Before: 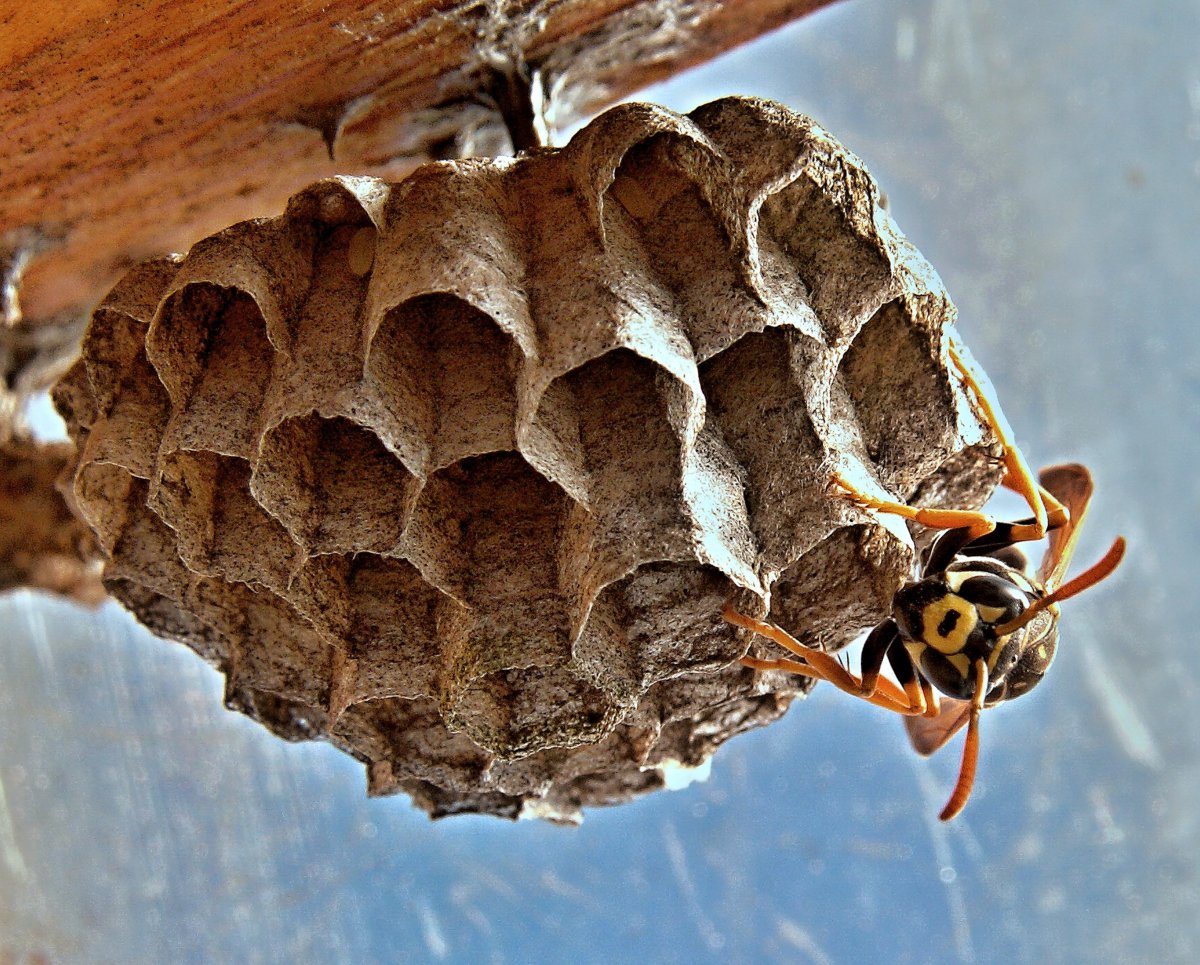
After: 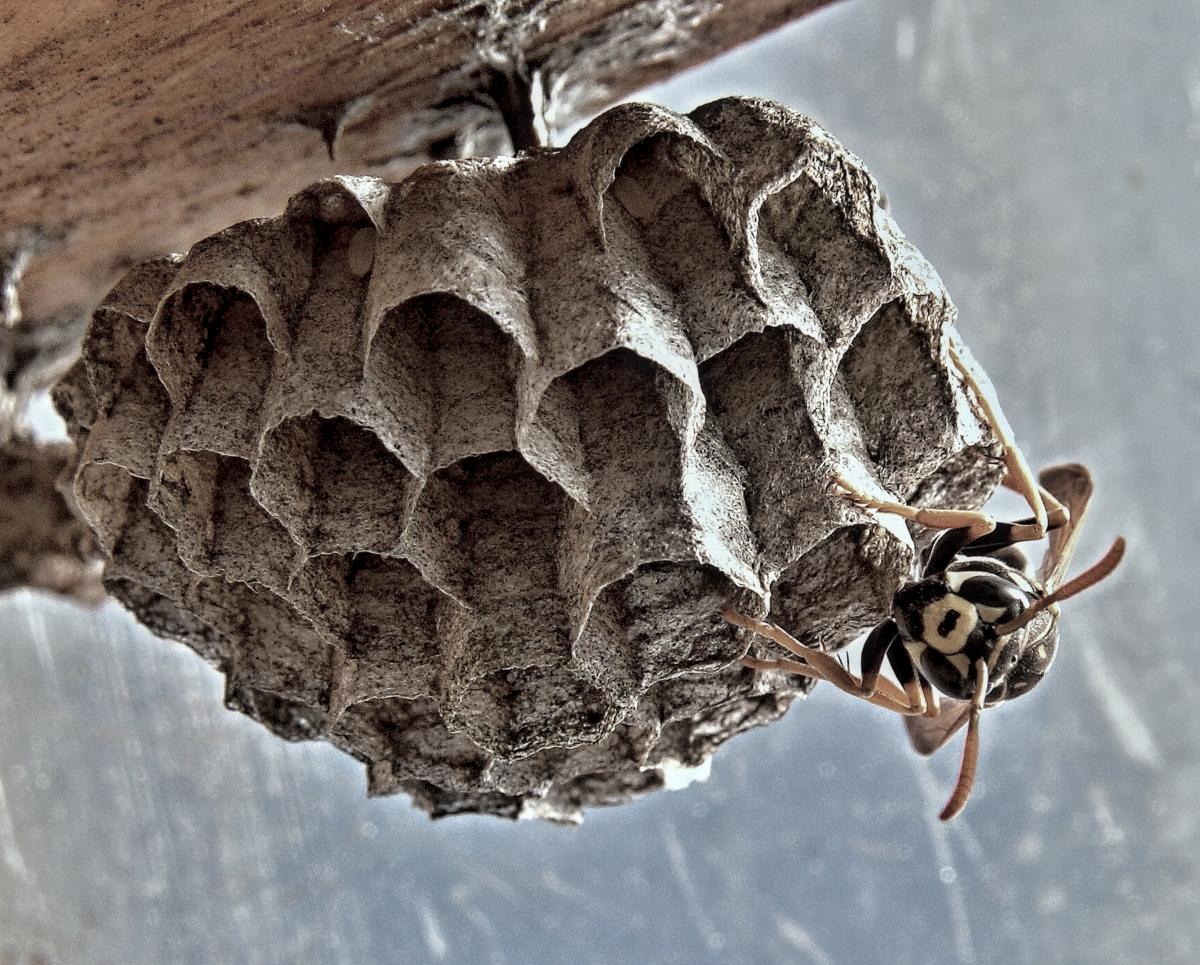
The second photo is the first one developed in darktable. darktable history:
contrast brightness saturation: saturation -0.153
color zones: curves: ch0 [(0, 0.6) (0.129, 0.508) (0.193, 0.483) (0.429, 0.5) (0.571, 0.5) (0.714, 0.5) (0.857, 0.5) (1, 0.6)]; ch1 [(0, 0.481) (0.112, 0.245) (0.213, 0.223) (0.429, 0.233) (0.571, 0.231) (0.683, 0.242) (0.857, 0.296) (1, 0.481)]
local contrast: on, module defaults
